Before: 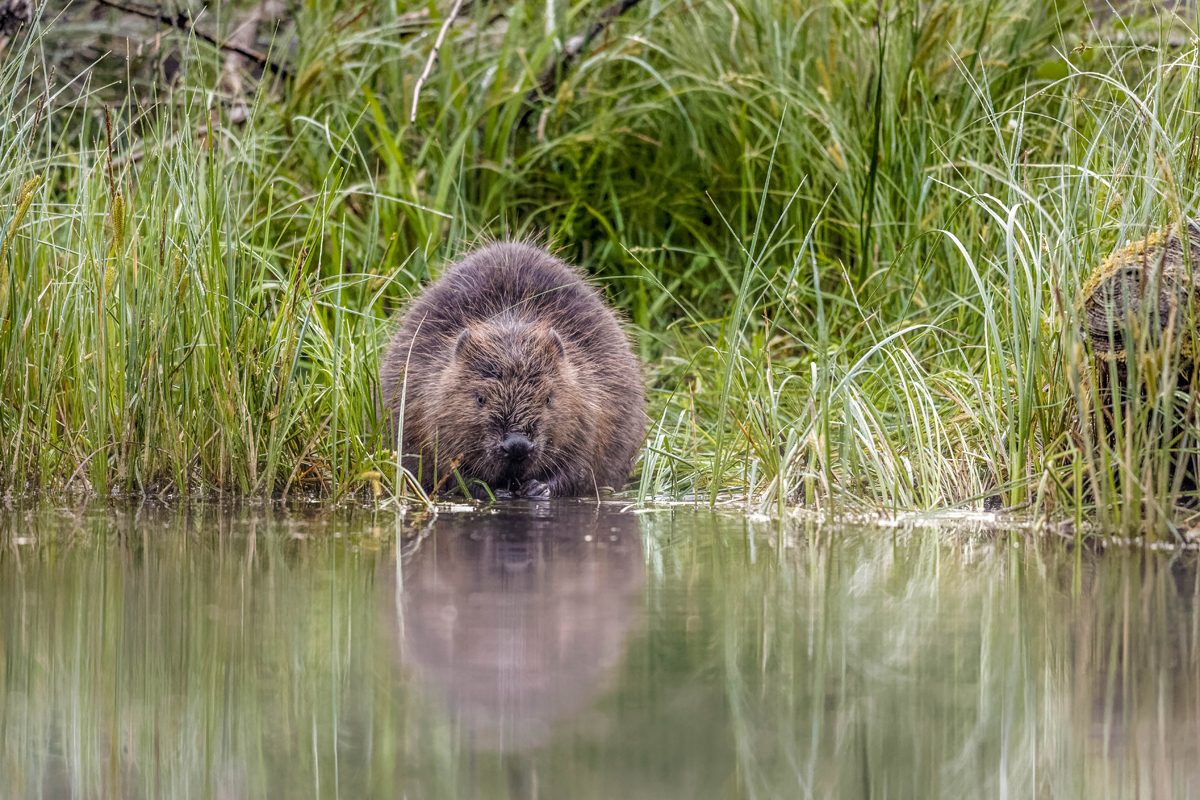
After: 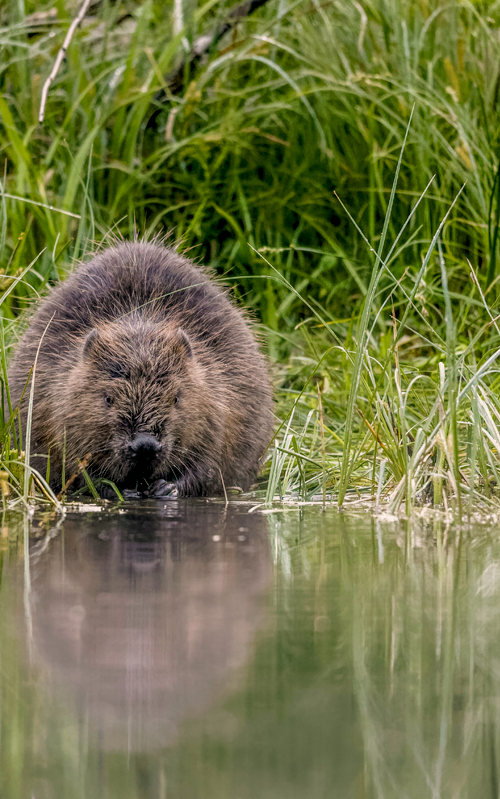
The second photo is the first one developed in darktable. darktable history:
crop: left 31.014%, right 27.26%
color correction: highlights a* 4.55, highlights b* 4.98, shadows a* -7.48, shadows b* 5
exposure: black level correction 0.009, exposure -0.161 EV, compensate exposure bias true, compensate highlight preservation false
